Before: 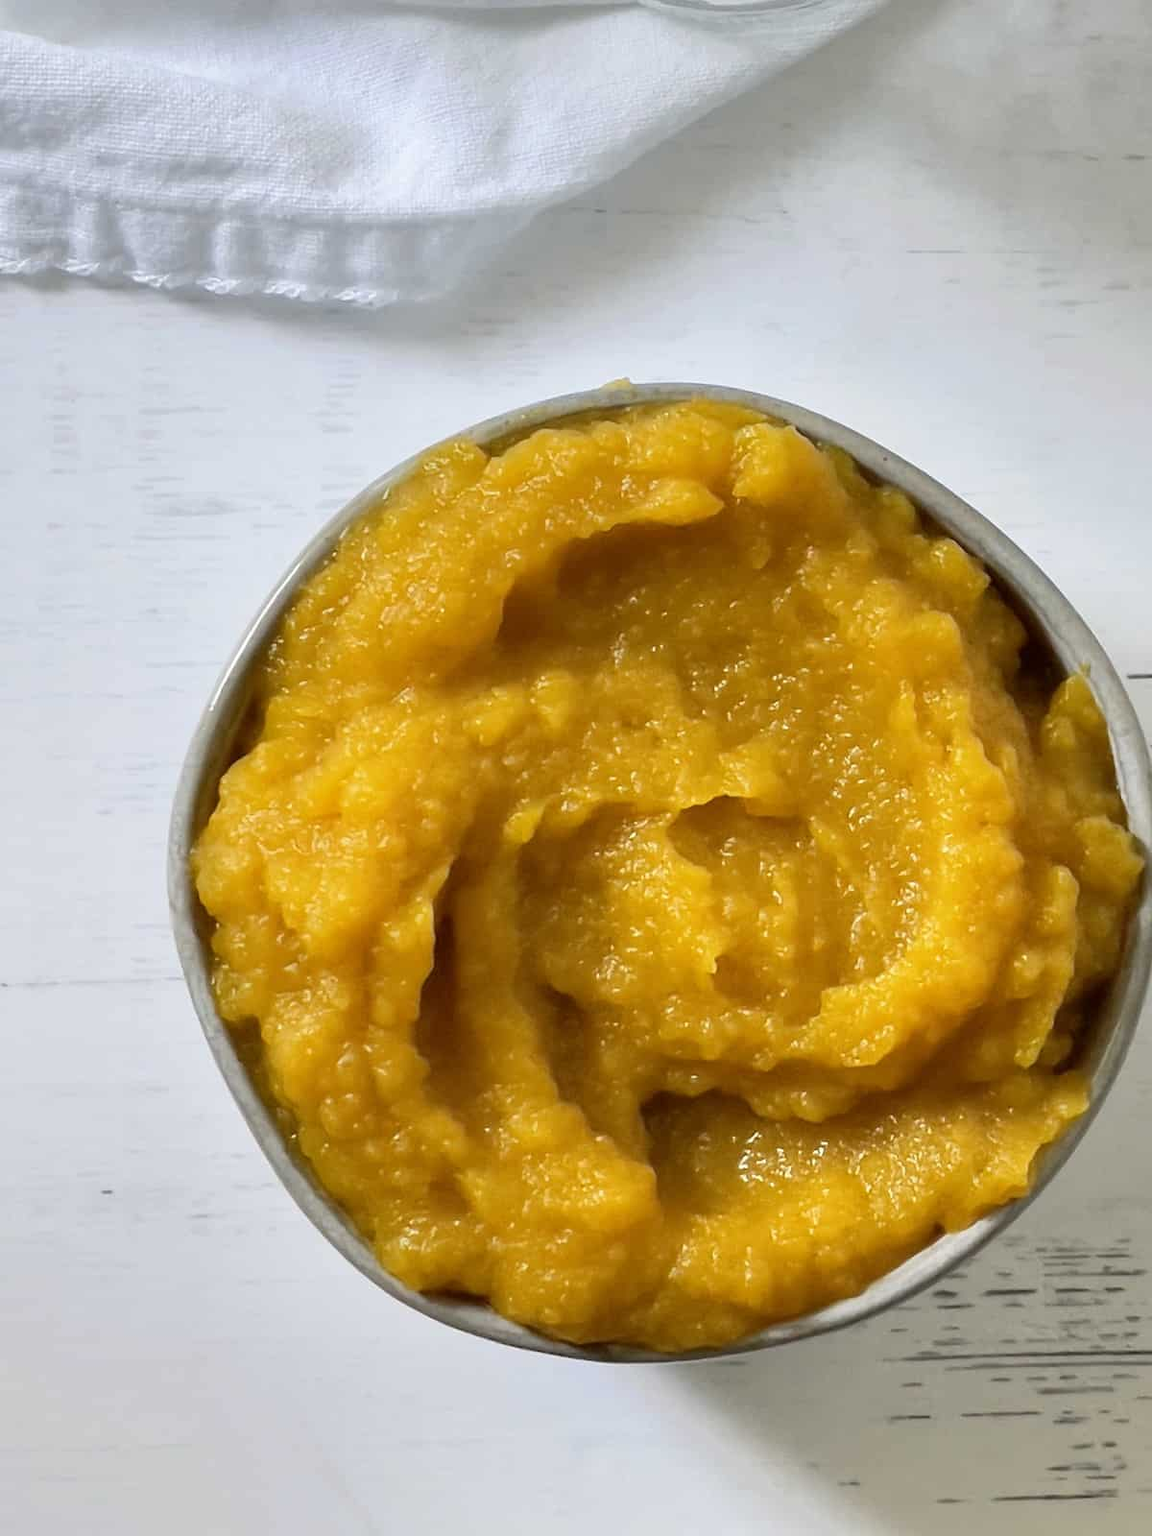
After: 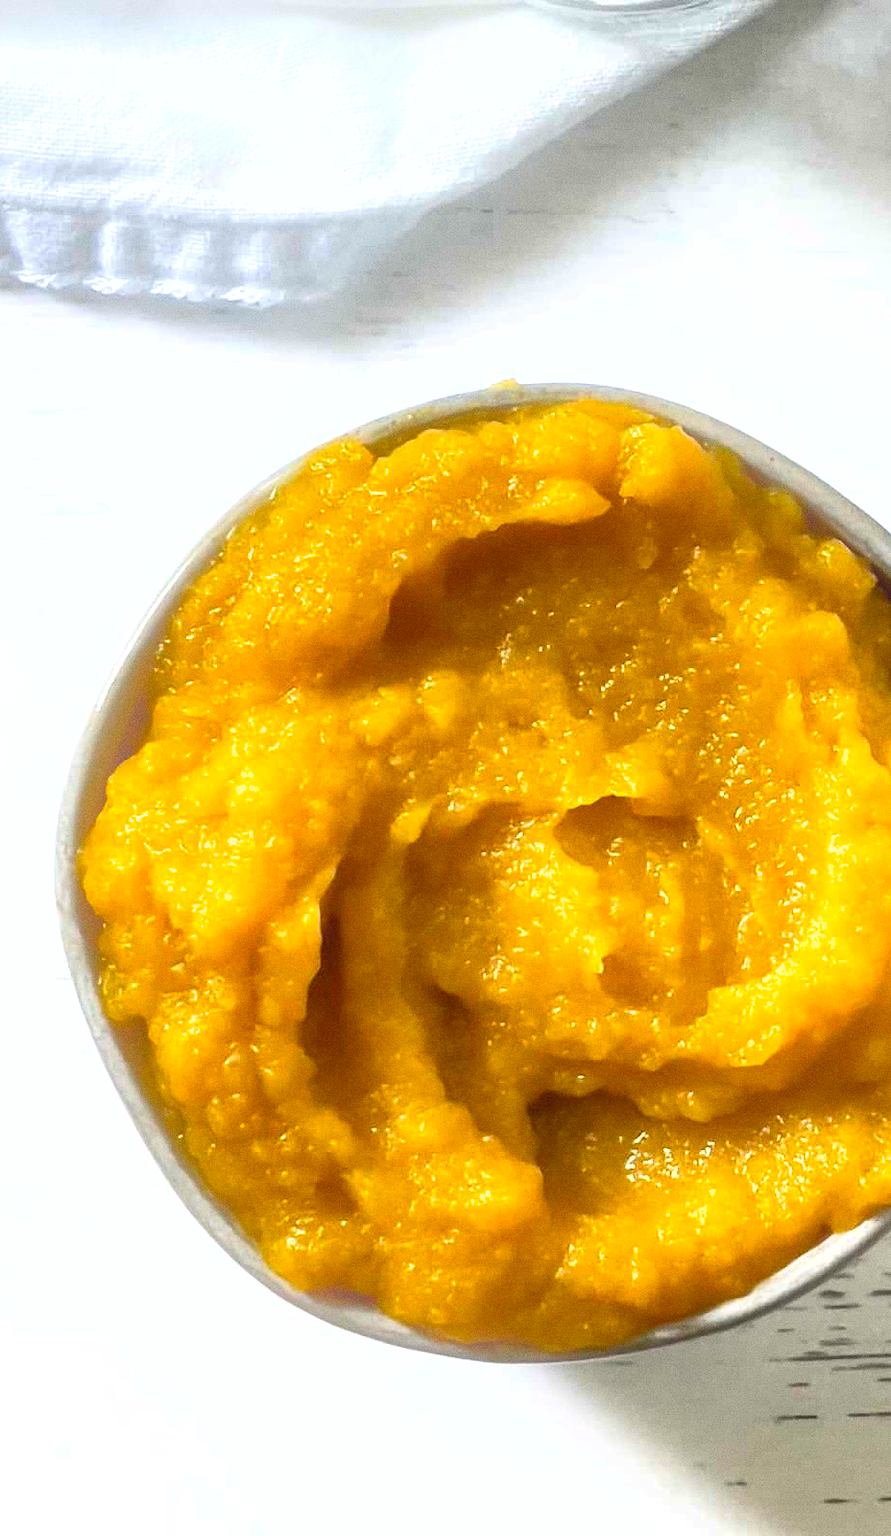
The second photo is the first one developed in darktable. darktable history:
exposure: black level correction 0, exposure 0.7 EV, compensate exposure bias true, compensate highlight preservation false
crop: left 9.88%, right 12.664%
grain: coarseness 0.09 ISO
bloom: size 16%, threshold 98%, strength 20%
shadows and highlights: radius 108.52, shadows 23.73, highlights -59.32, low approximation 0.01, soften with gaussian
